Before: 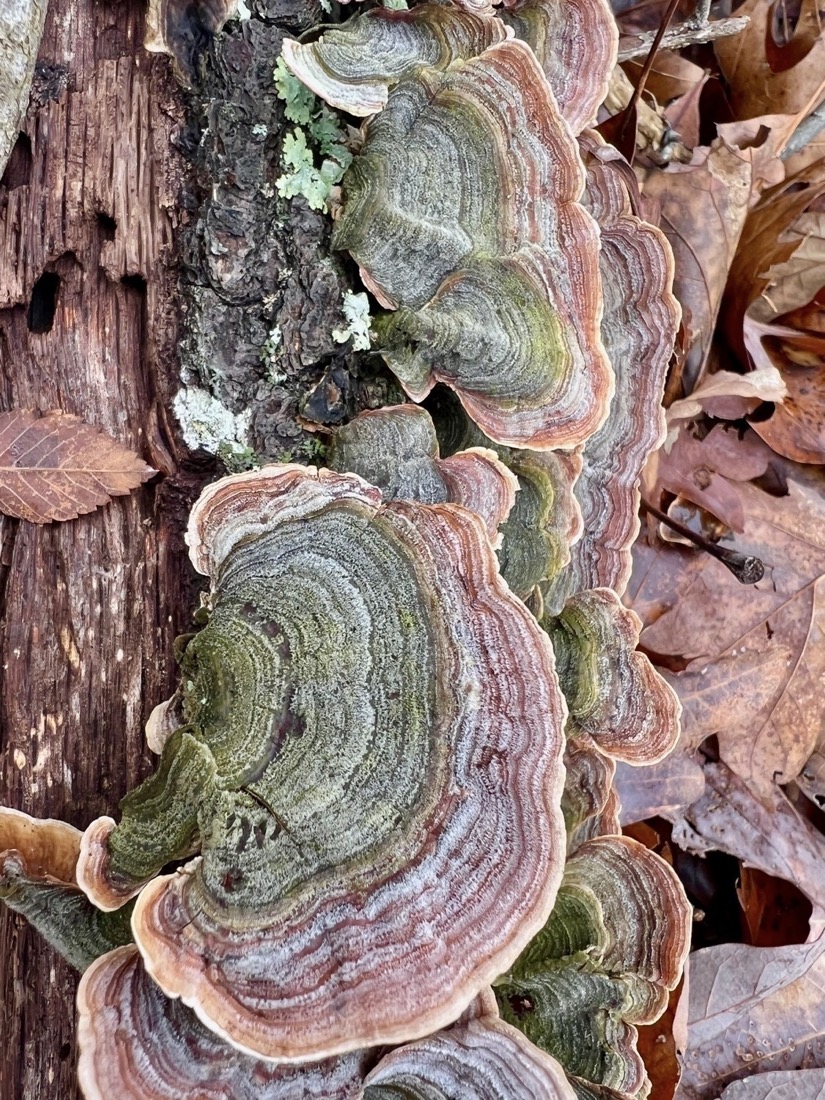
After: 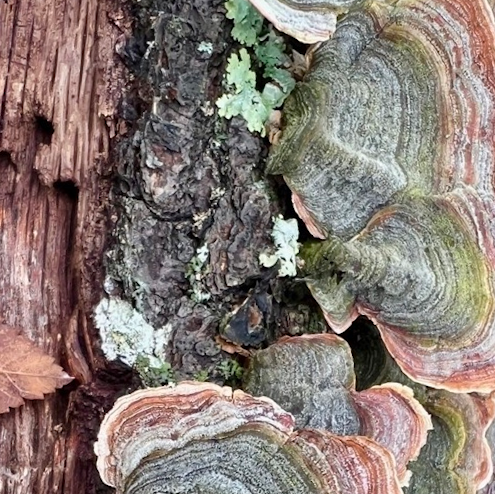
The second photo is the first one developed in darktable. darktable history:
crop: left 15.306%, top 9.065%, right 30.789%, bottom 48.638%
rotate and perspective: rotation 5.12°, automatic cropping off
